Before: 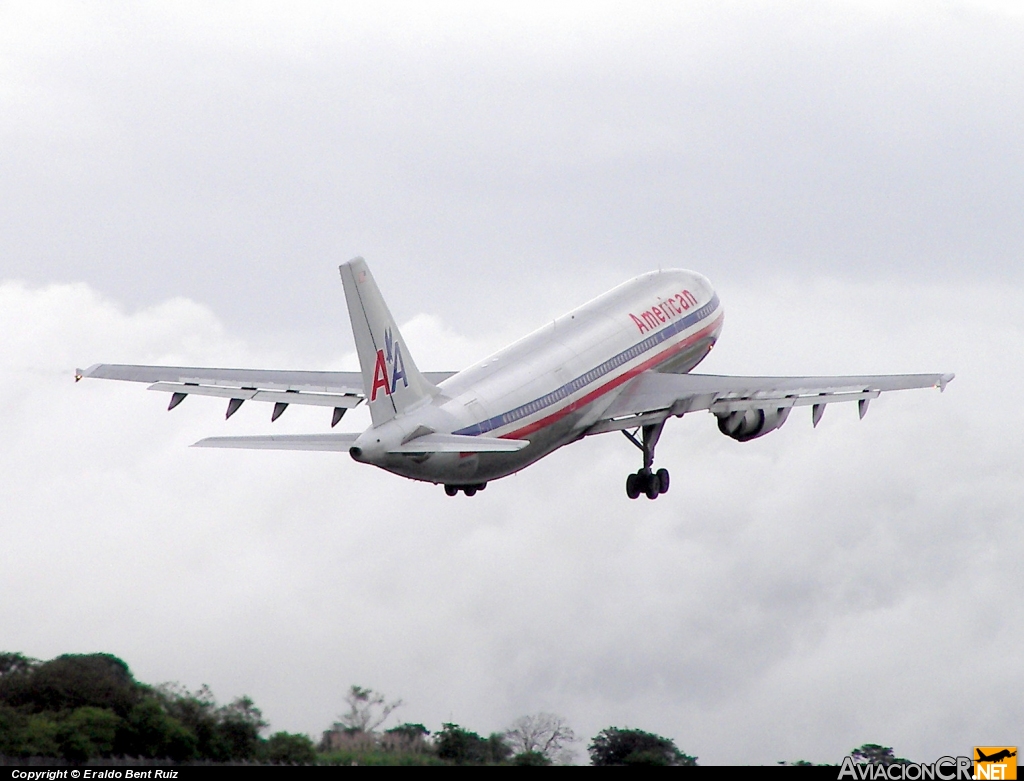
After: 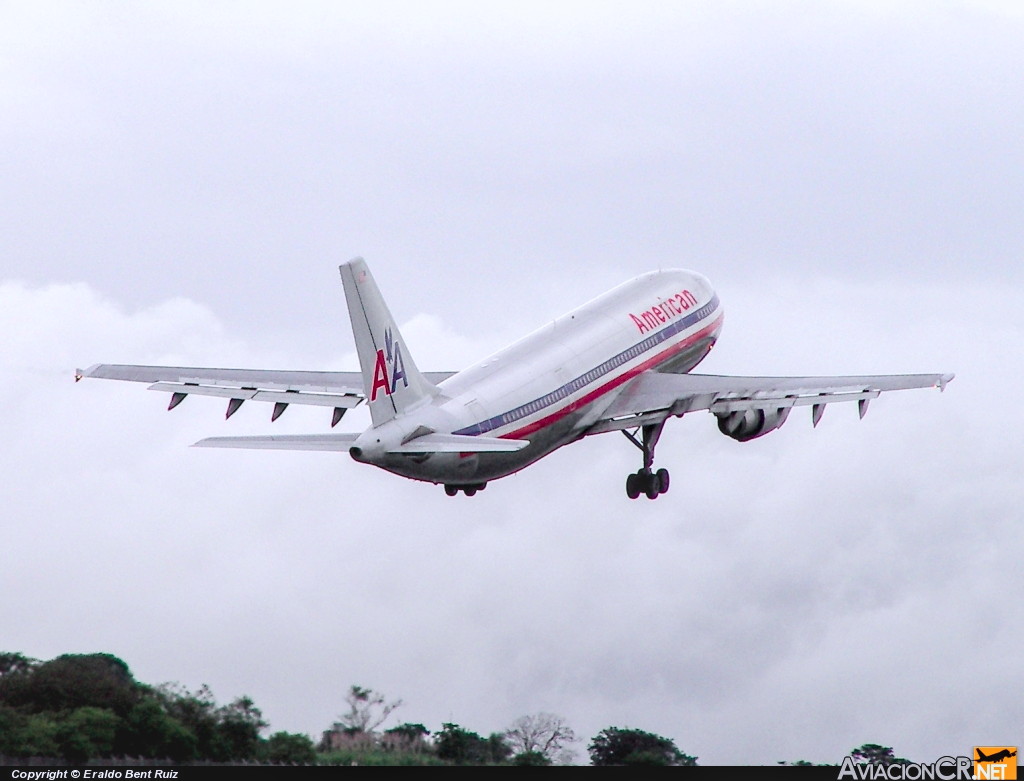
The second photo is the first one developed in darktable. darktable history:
color calibration: illuminant as shot in camera, x 0.358, y 0.373, temperature 4628.91 K
tone equalizer: on, module defaults
local contrast: on, module defaults
tone curve: curves: ch0 [(0, 0.023) (0.217, 0.19) (0.754, 0.801) (1, 0.977)]; ch1 [(0, 0) (0.392, 0.398) (0.5, 0.5) (0.521, 0.529) (0.56, 0.592) (1, 1)]; ch2 [(0, 0) (0.5, 0.5) (0.579, 0.561) (0.65, 0.657) (1, 1)], color space Lab, independent channels, preserve colors none
